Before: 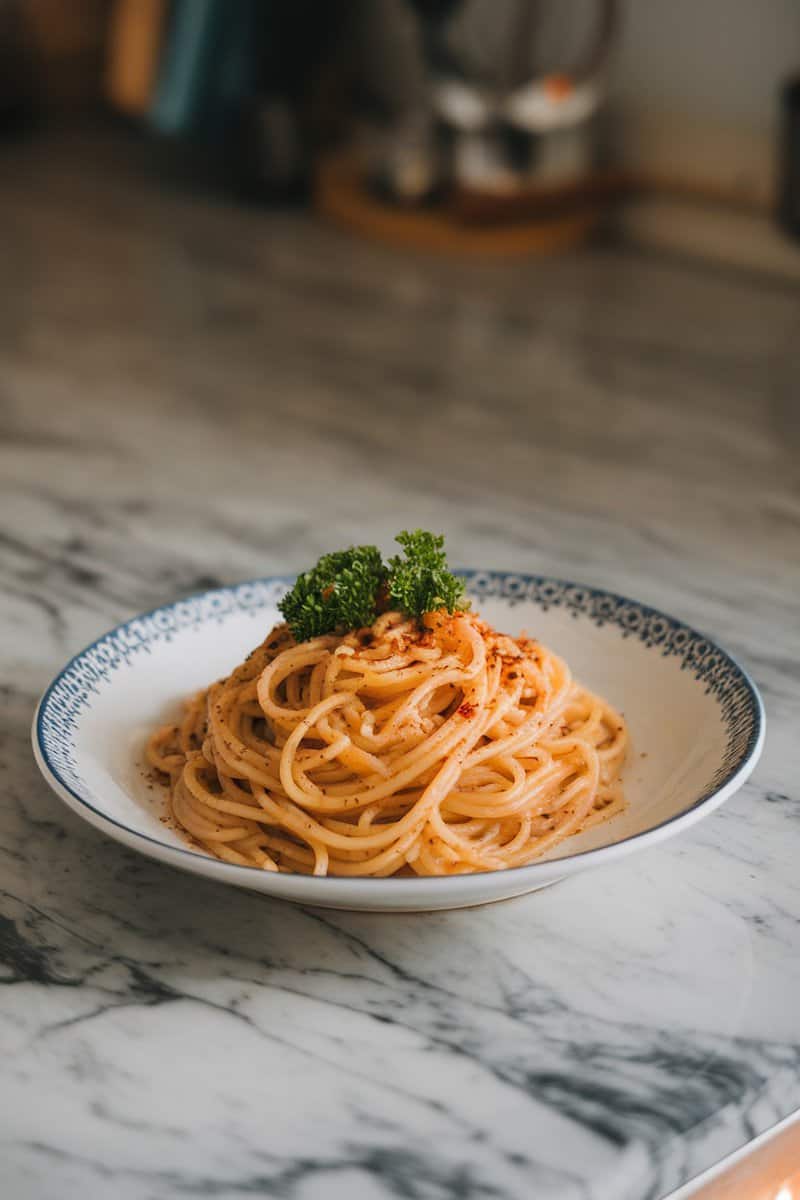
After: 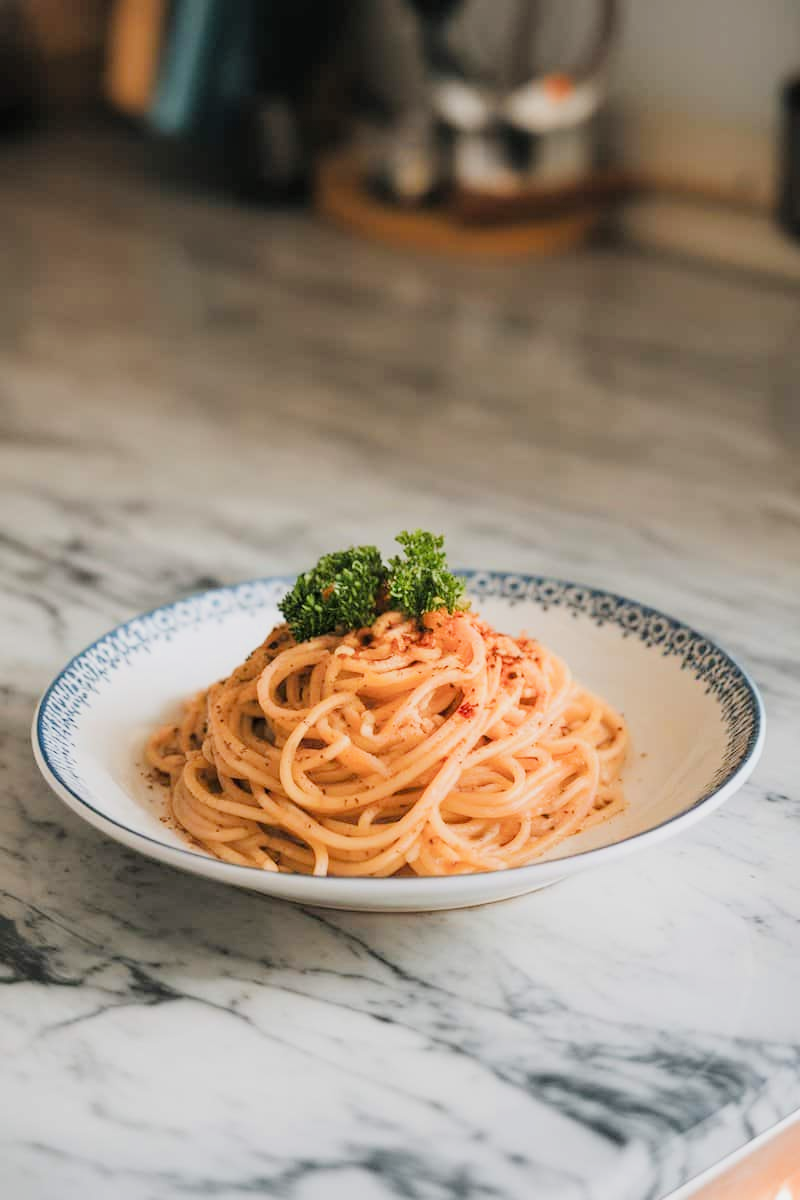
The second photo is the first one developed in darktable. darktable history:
filmic rgb: black relative exposure -7.65 EV, white relative exposure 4.56 EV, hardness 3.61
levels: levels [0, 0.51, 1]
exposure: exposure 1.061 EV, compensate highlight preservation false
